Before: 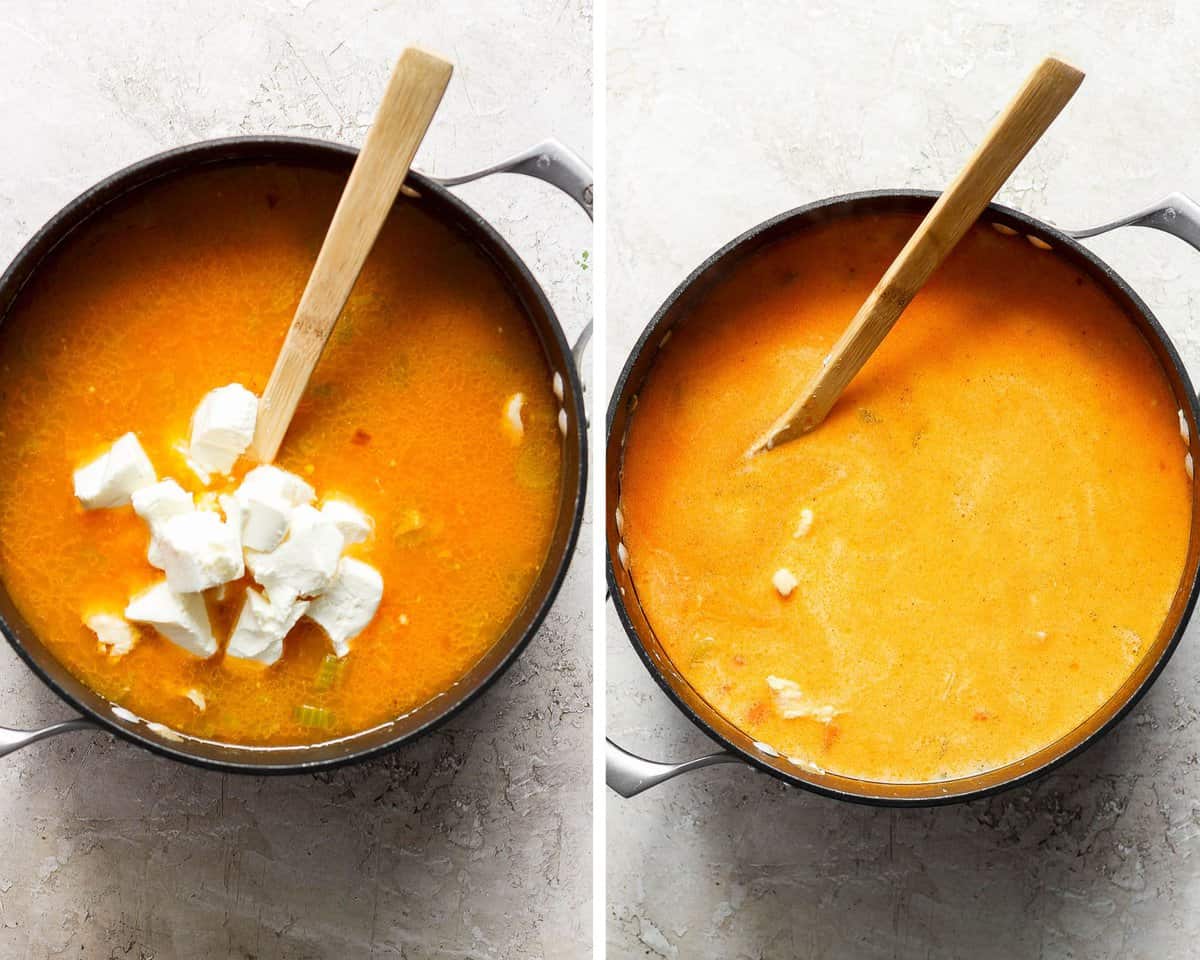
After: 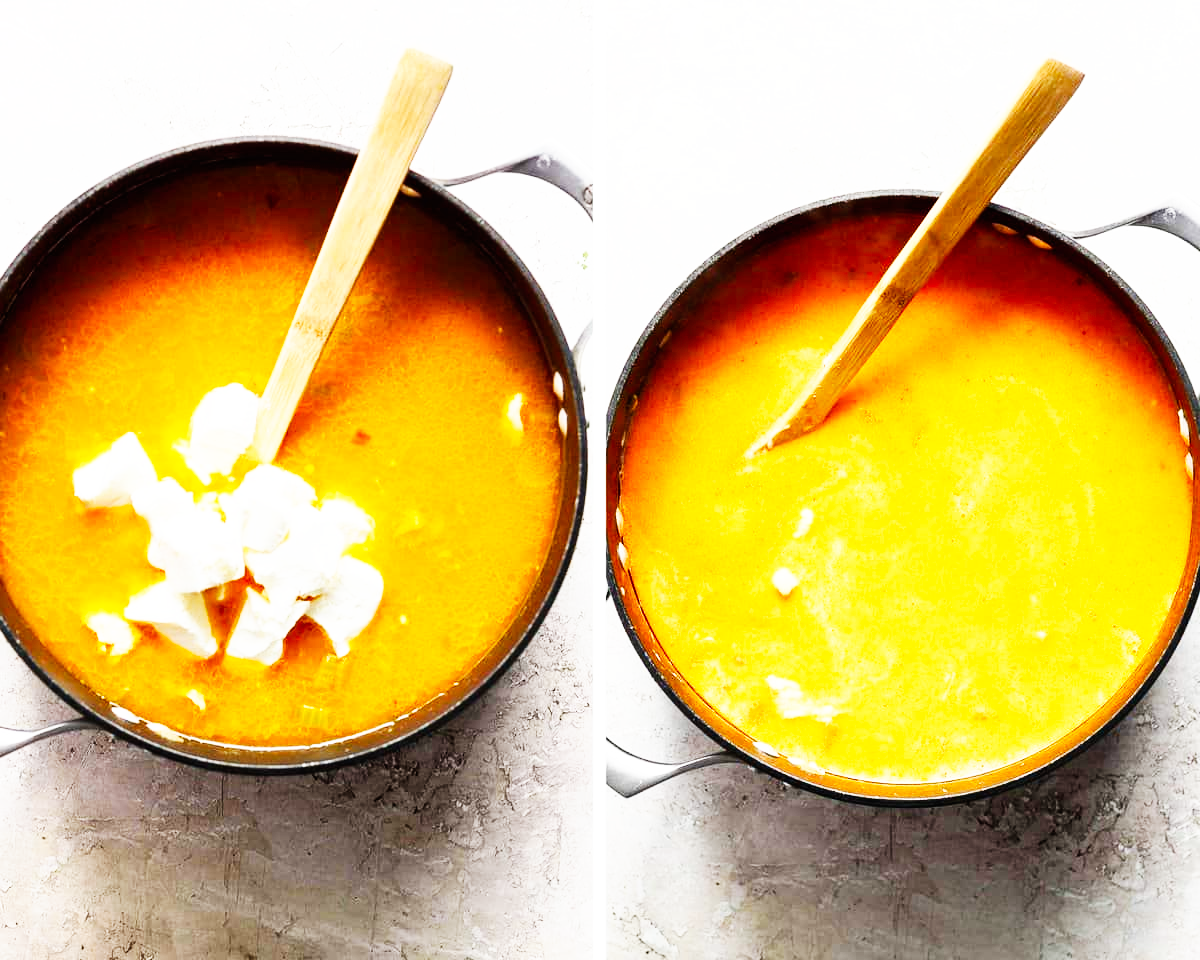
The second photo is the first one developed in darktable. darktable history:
base curve: curves: ch0 [(0, 0) (0.007, 0.004) (0.027, 0.03) (0.046, 0.07) (0.207, 0.54) (0.442, 0.872) (0.673, 0.972) (1, 1)], preserve colors none
color balance rgb: power › hue 72.35°, linear chroma grading › global chroma 8.712%, perceptual saturation grading › global saturation -0.231%
